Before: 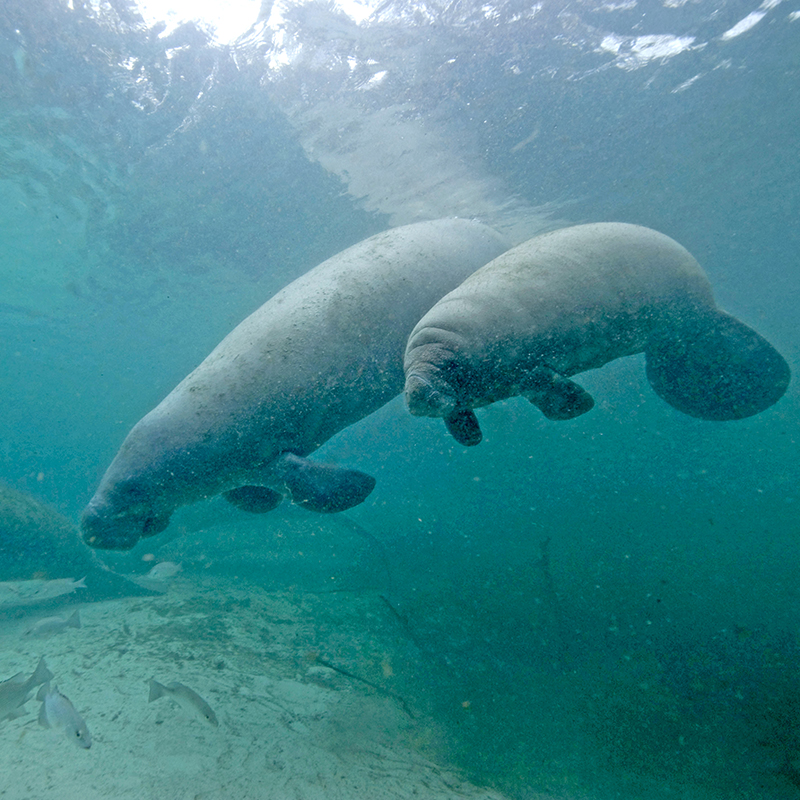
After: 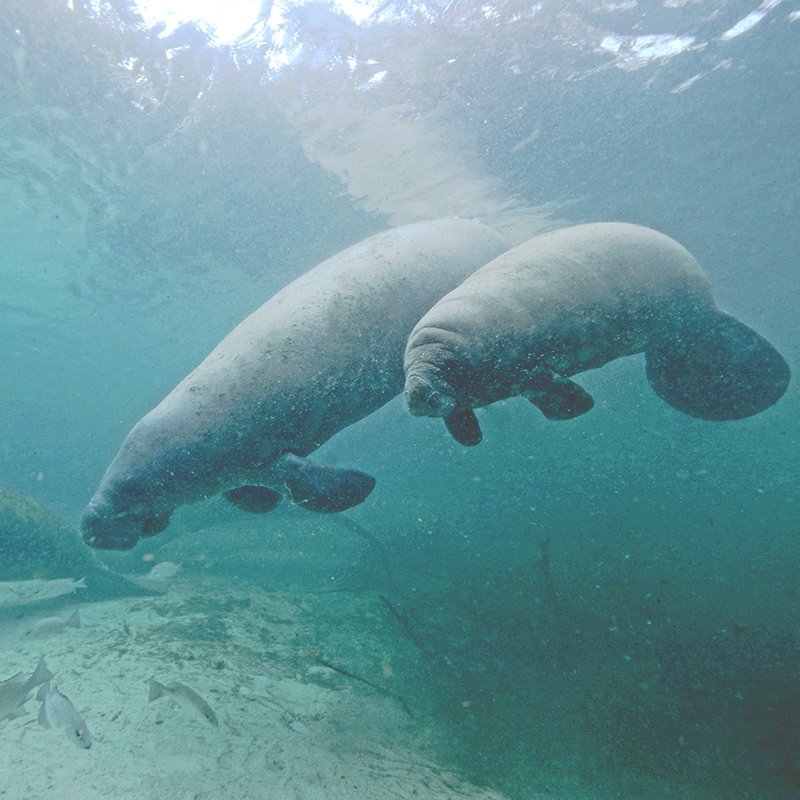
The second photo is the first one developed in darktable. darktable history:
contrast brightness saturation: contrast 0.22
tone curve: curves: ch0 [(0, 0) (0.003, 0.277) (0.011, 0.277) (0.025, 0.279) (0.044, 0.282) (0.069, 0.286) (0.1, 0.289) (0.136, 0.294) (0.177, 0.318) (0.224, 0.345) (0.277, 0.379) (0.335, 0.425) (0.399, 0.481) (0.468, 0.542) (0.543, 0.594) (0.623, 0.662) (0.709, 0.731) (0.801, 0.792) (0.898, 0.851) (1, 1)], preserve colors none
